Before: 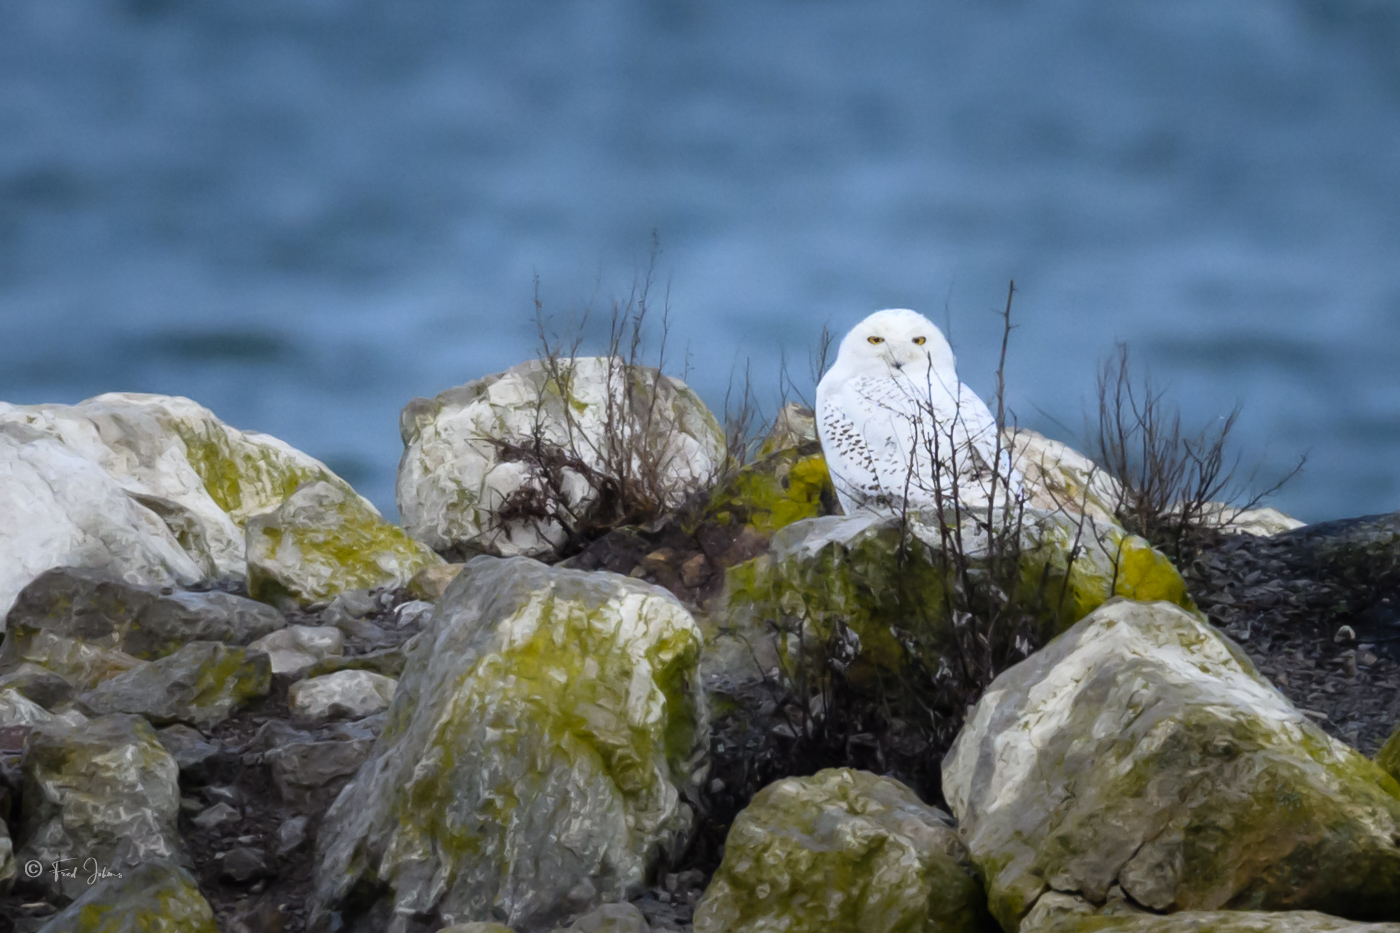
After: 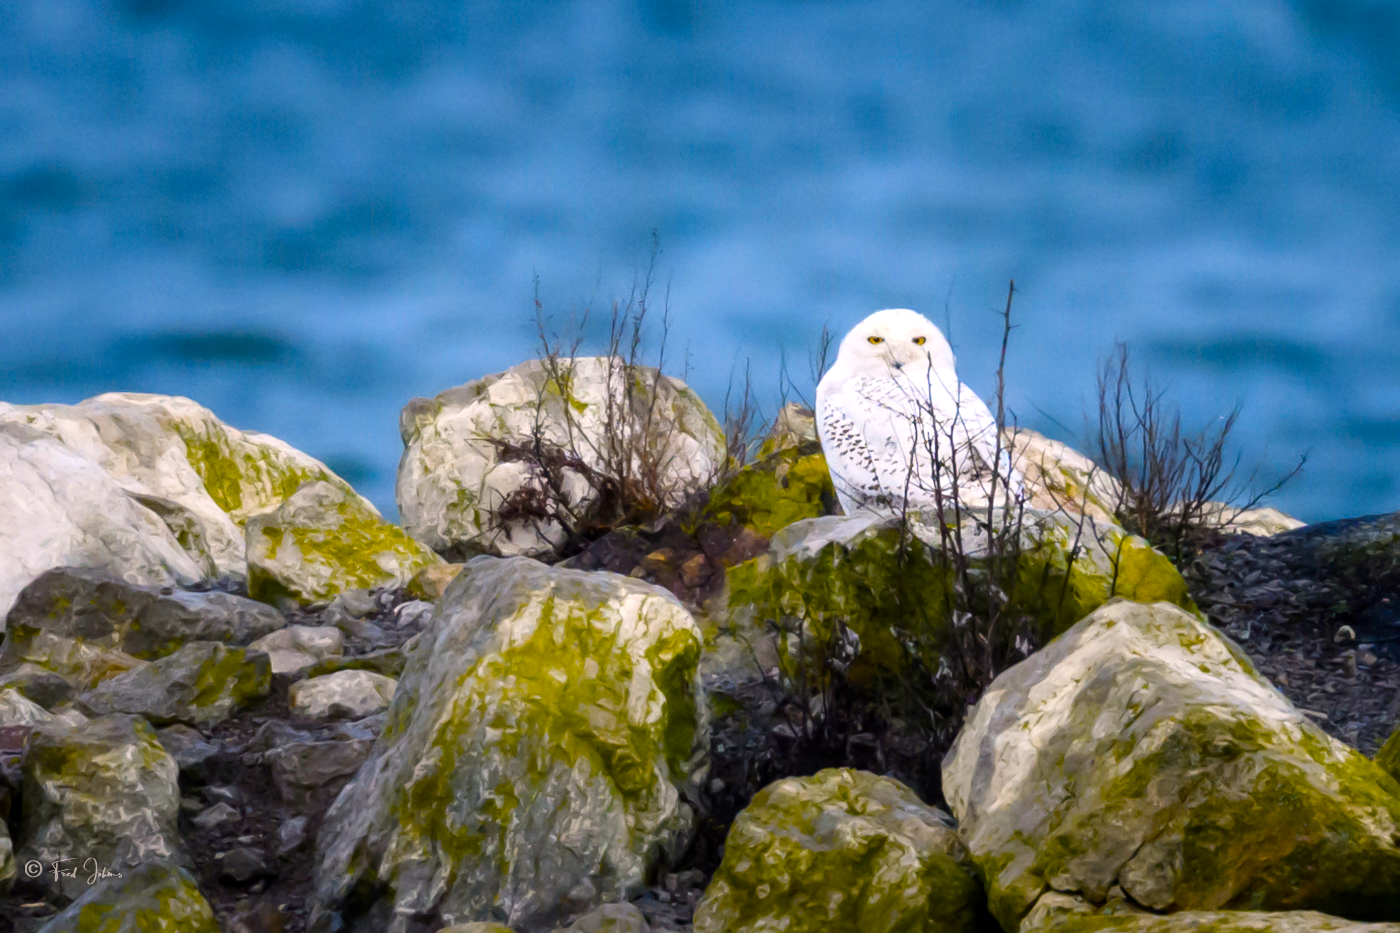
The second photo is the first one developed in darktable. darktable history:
color balance rgb: highlights gain › chroma 3.277%, highlights gain › hue 55.49°, perceptual saturation grading › global saturation 35.168%, perceptual saturation grading › highlights -29.99%, perceptual saturation grading › shadows 34.783%, perceptual brilliance grading › highlights 6.217%, perceptual brilliance grading › mid-tones 15.983%, perceptual brilliance grading › shadows -5.441%, global vibrance 43.517%
local contrast: highlights 101%, shadows 98%, detail 119%, midtone range 0.2
